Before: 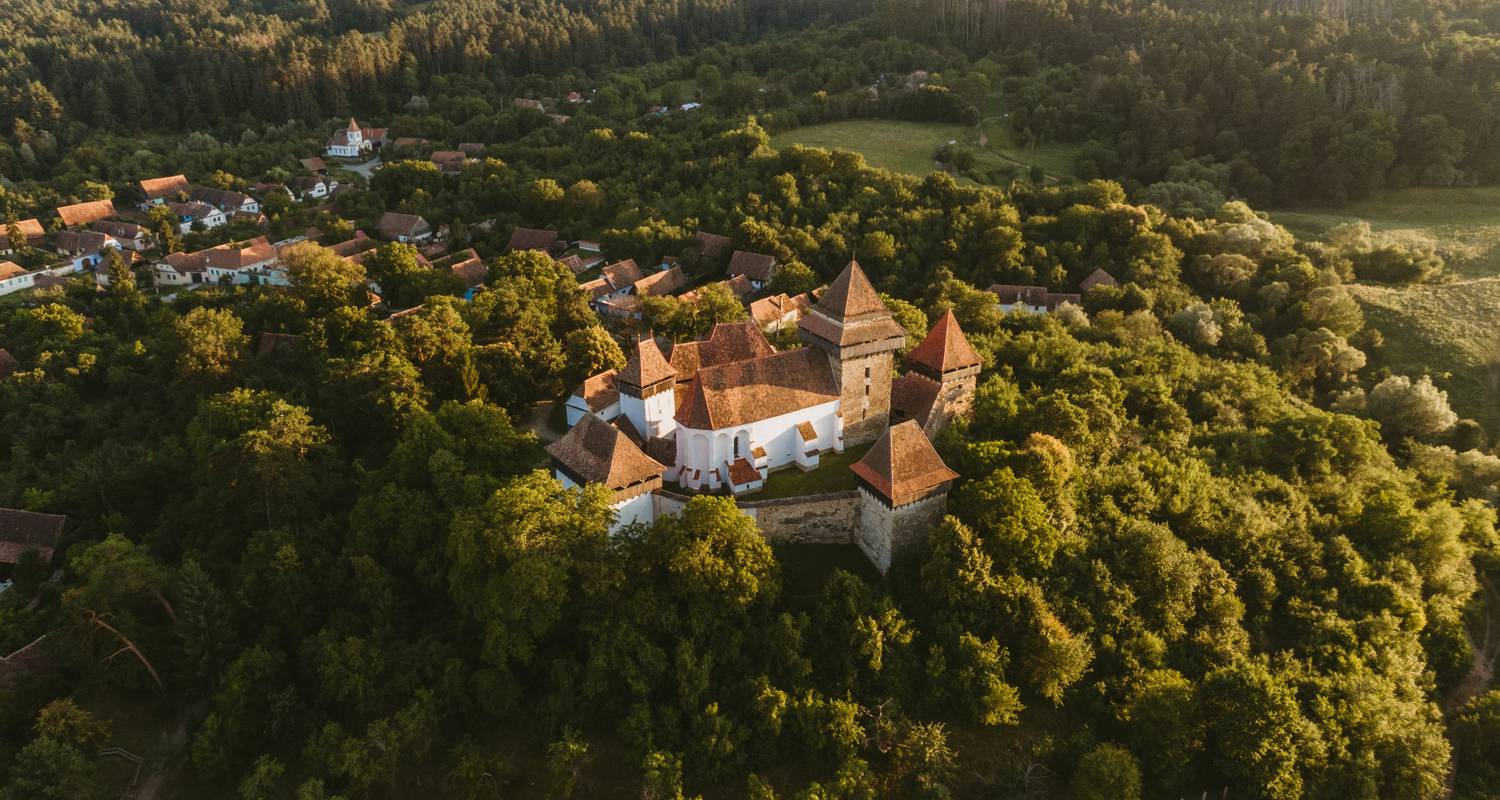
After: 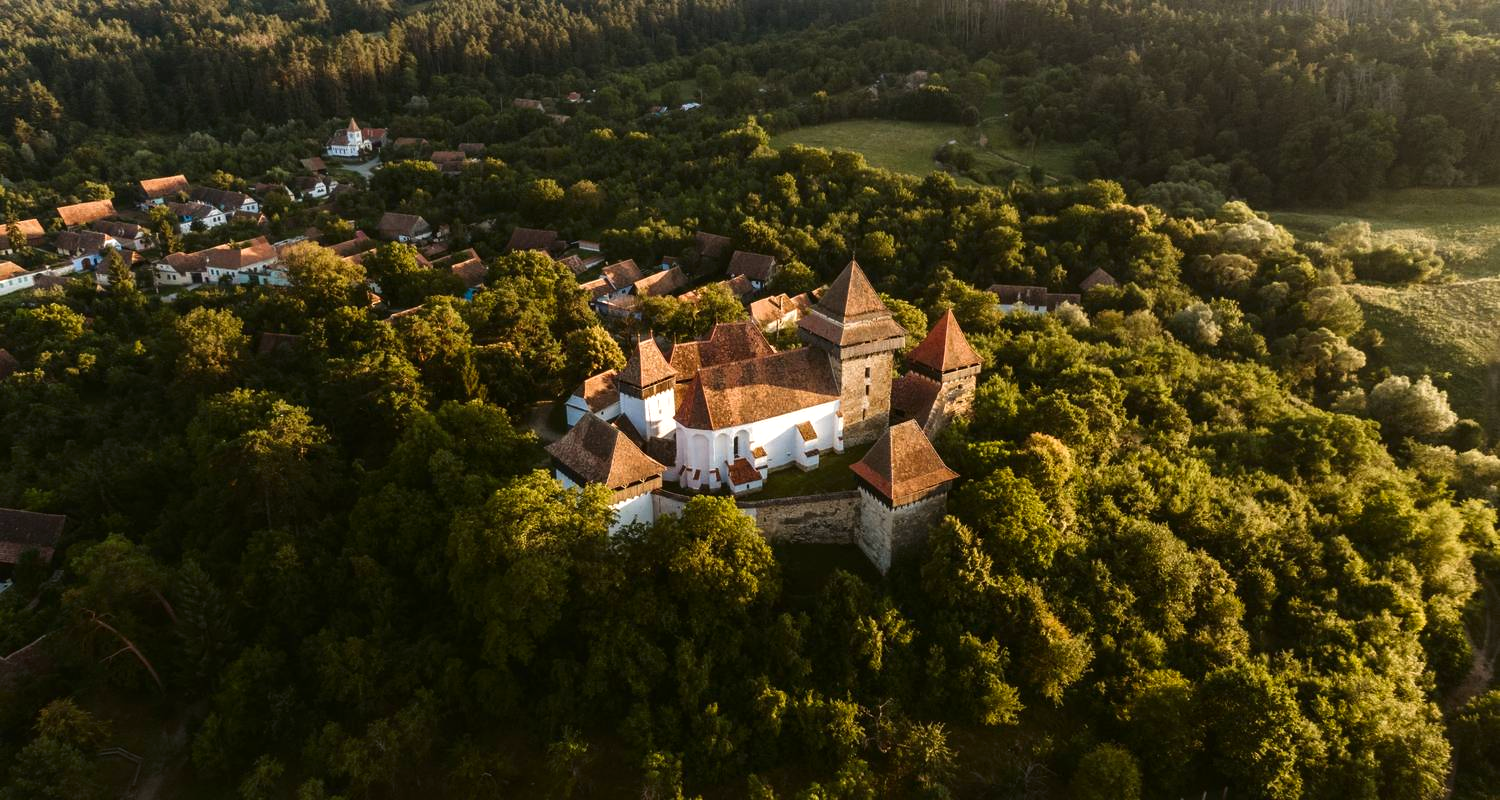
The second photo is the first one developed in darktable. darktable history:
tone equalizer: -8 EV -0.434 EV, -7 EV -0.379 EV, -6 EV -0.316 EV, -5 EV -0.188 EV, -3 EV 0.203 EV, -2 EV 0.358 EV, -1 EV 0.394 EV, +0 EV 0.409 EV, mask exposure compensation -0.488 EV
contrast brightness saturation: brightness -0.091
